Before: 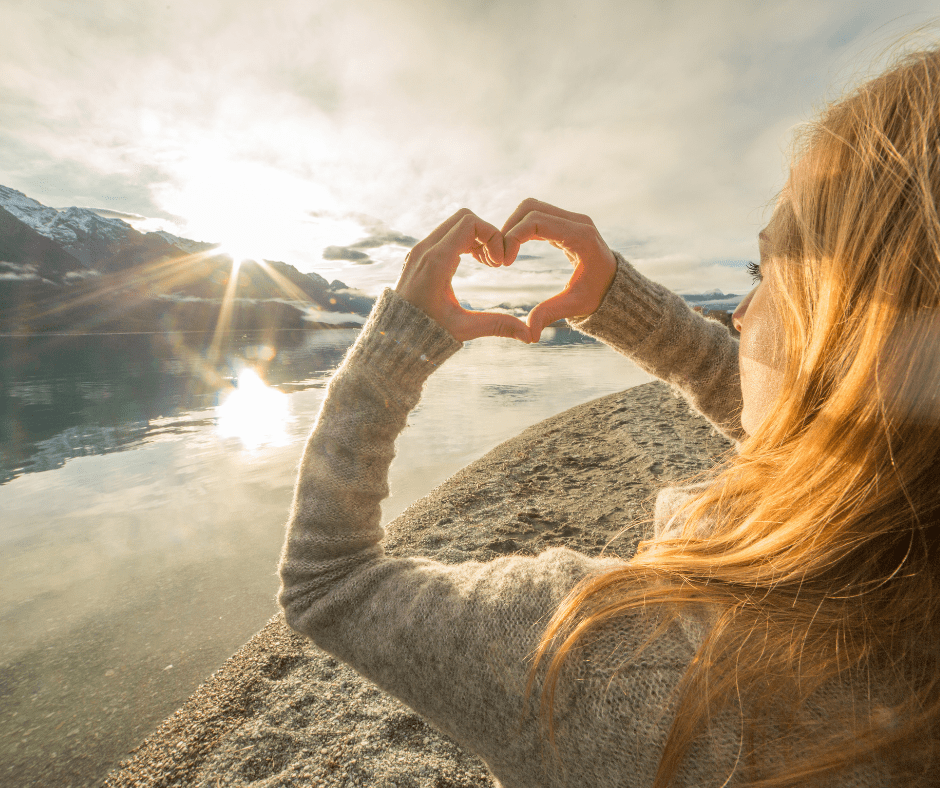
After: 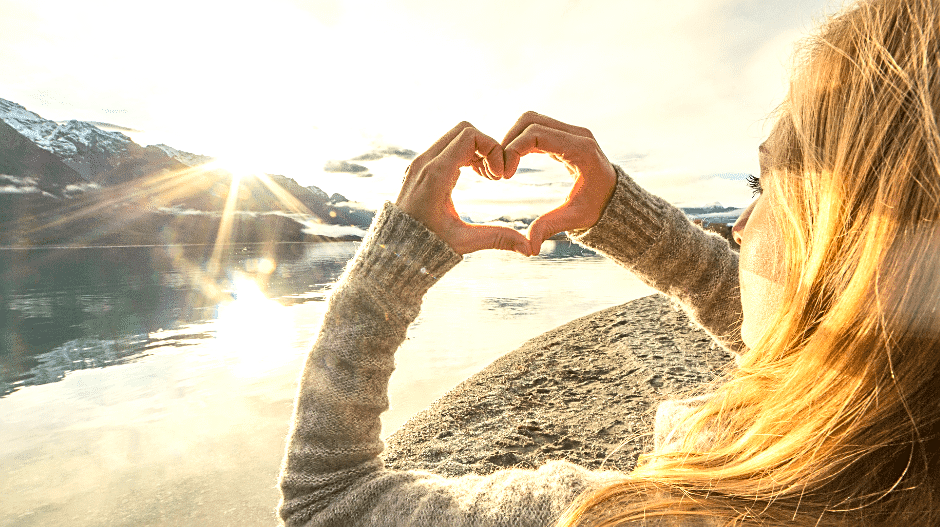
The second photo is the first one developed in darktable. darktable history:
crop: top 11.163%, bottom 21.893%
shadows and highlights: shadows 34.69, highlights -34.82, soften with gaussian
exposure: black level correction 0, exposure 0.702 EV, compensate exposure bias true, compensate highlight preservation false
contrast brightness saturation: contrast 0.135
sharpen: amount 0.493
